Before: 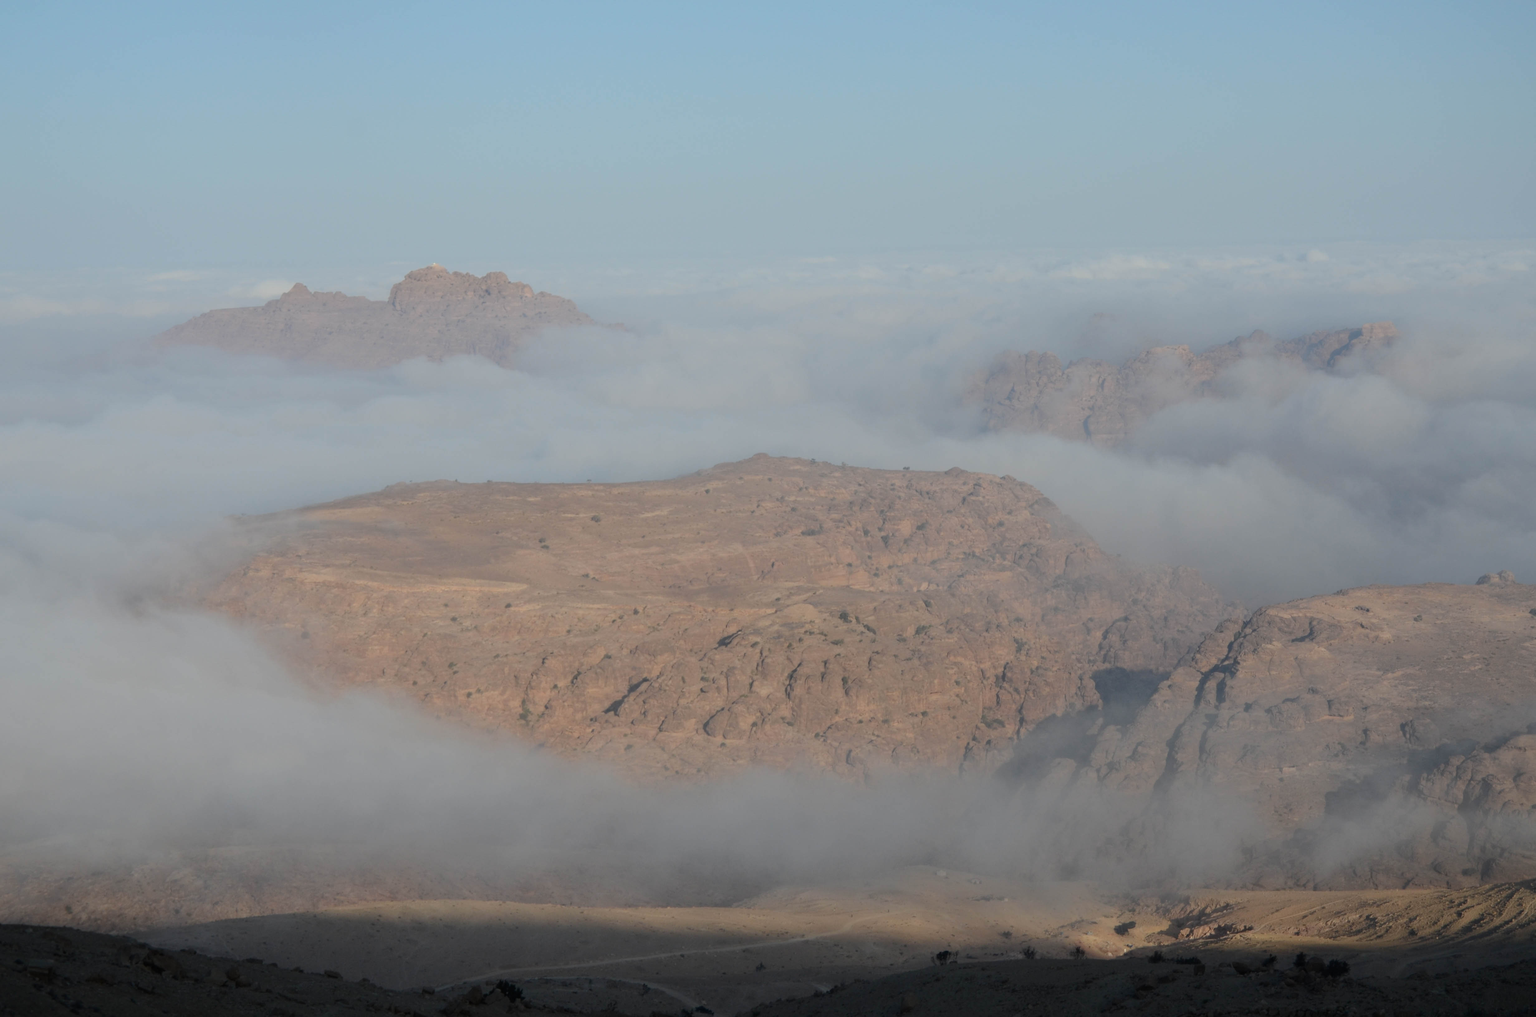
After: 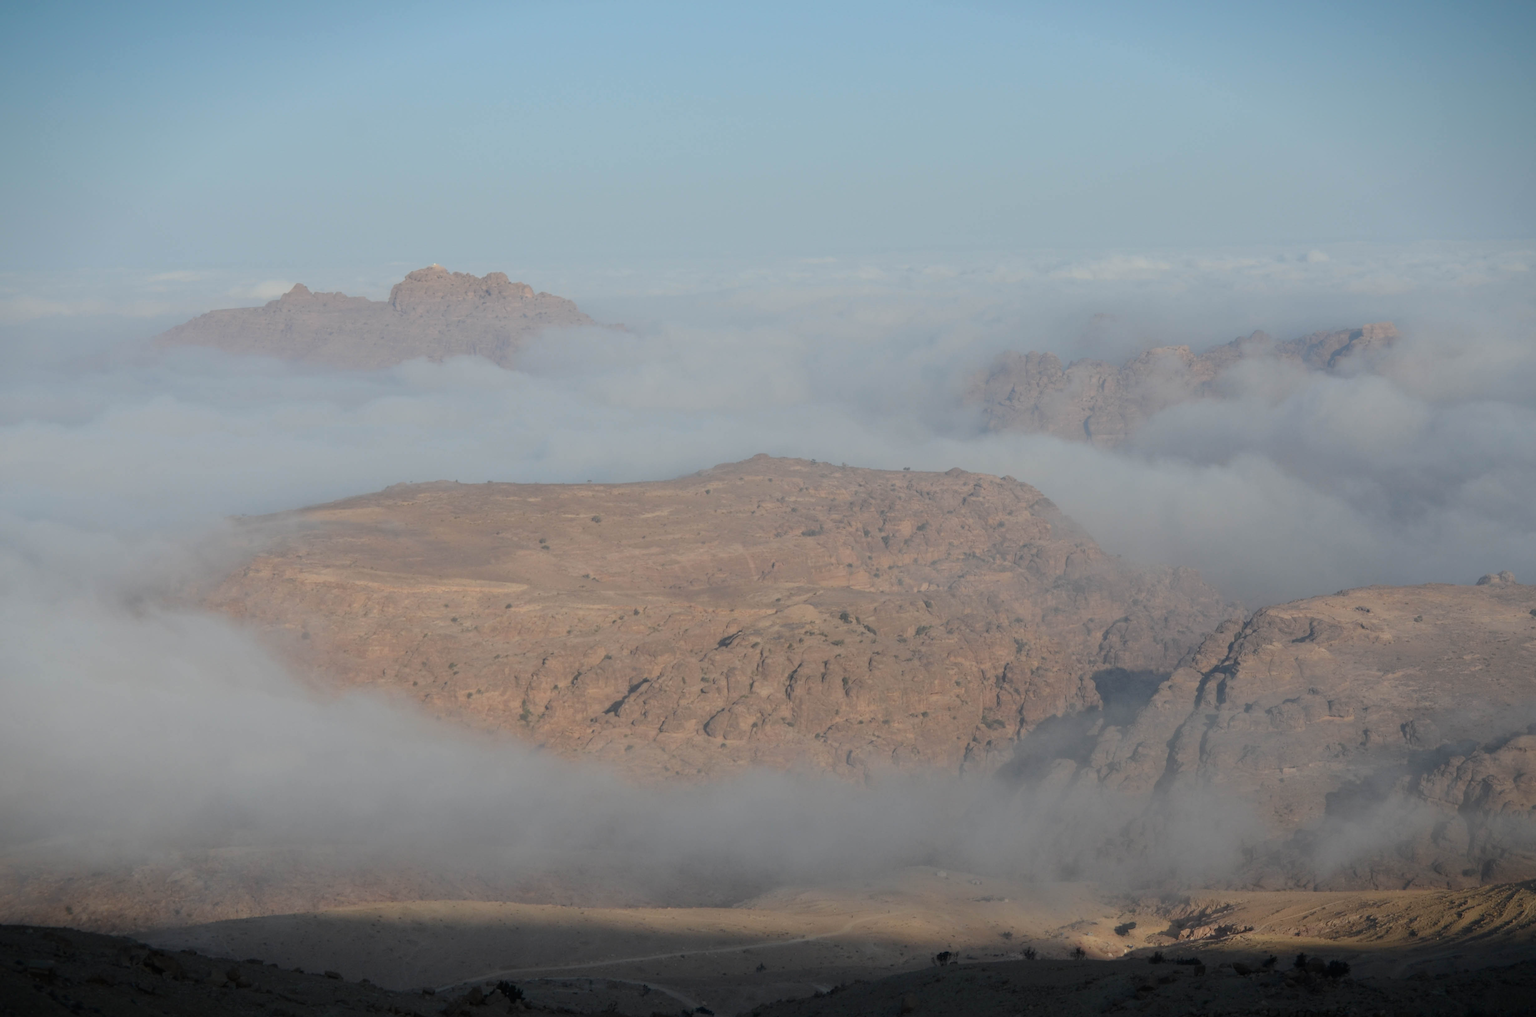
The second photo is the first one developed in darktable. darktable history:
vignetting: fall-off start 99.29%, saturation 0.377, width/height ratio 1.323
